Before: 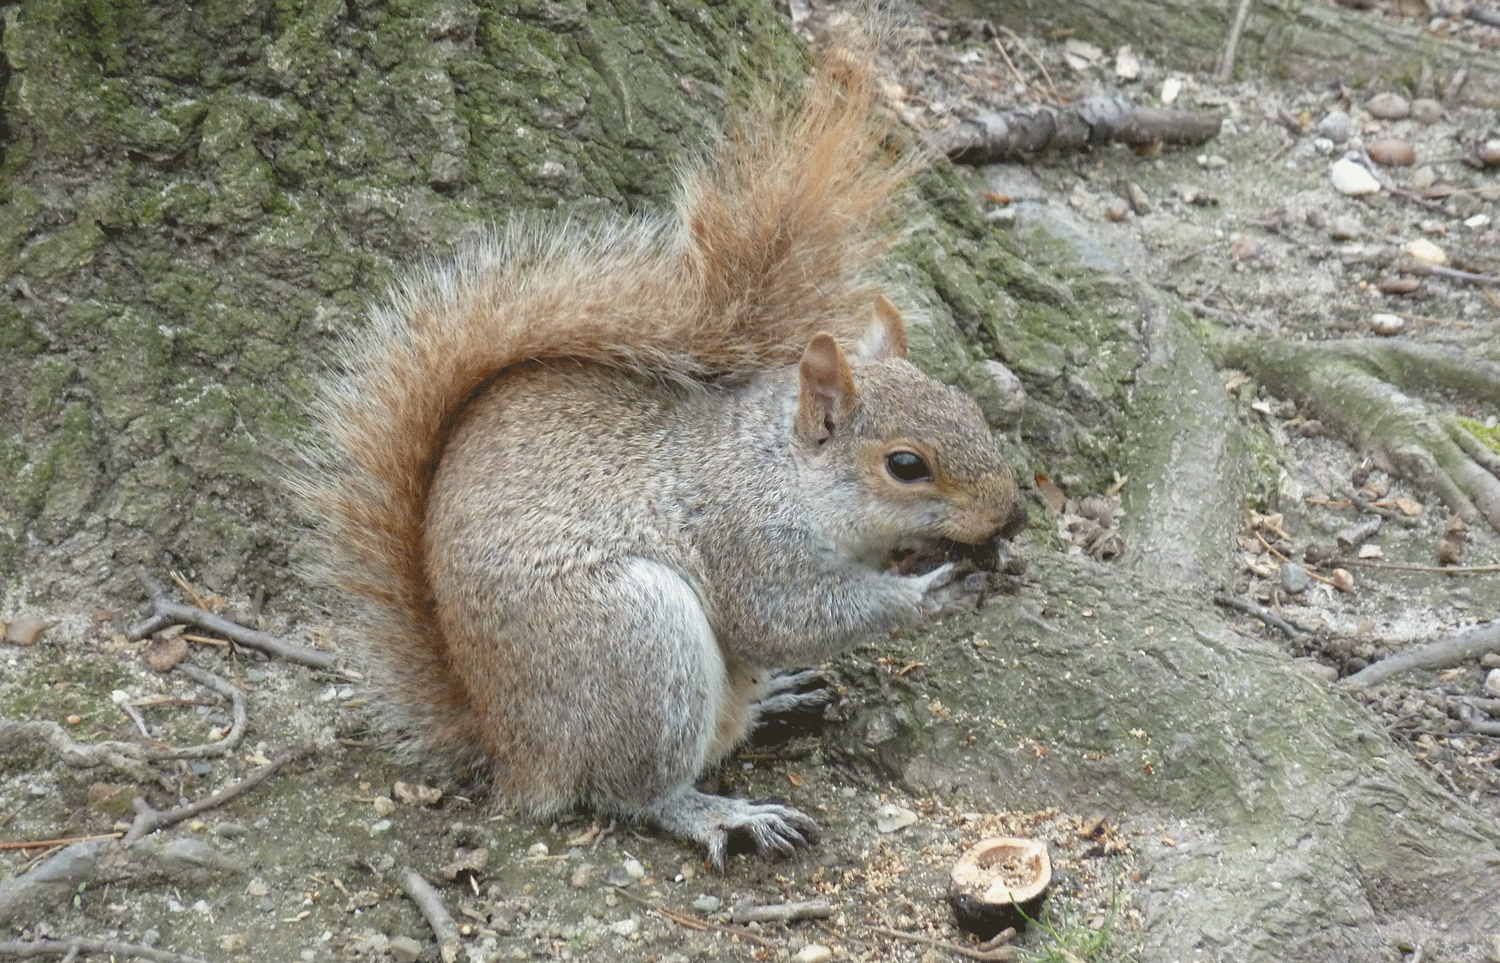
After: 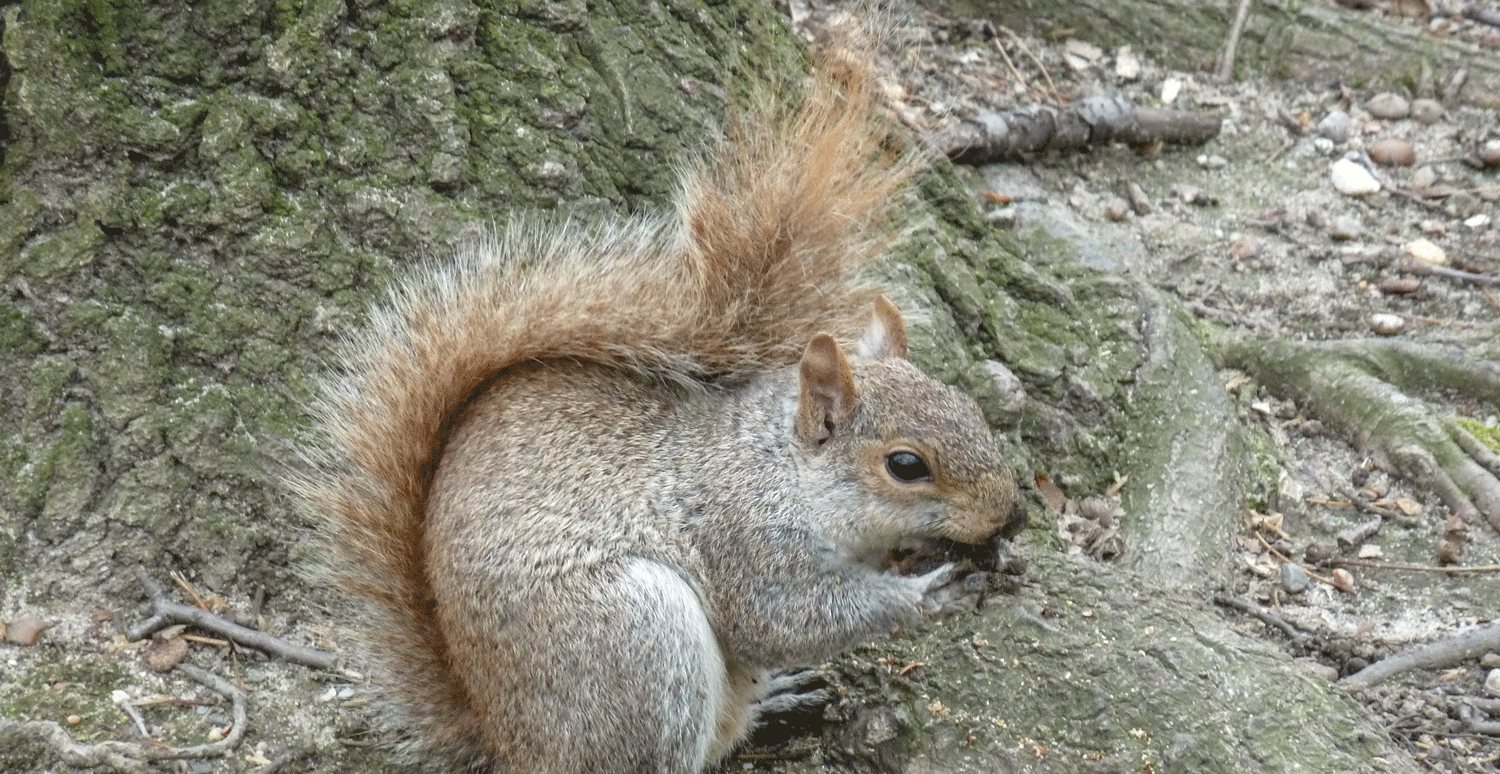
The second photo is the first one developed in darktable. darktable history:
local contrast: on, module defaults
crop: bottom 19.563%
